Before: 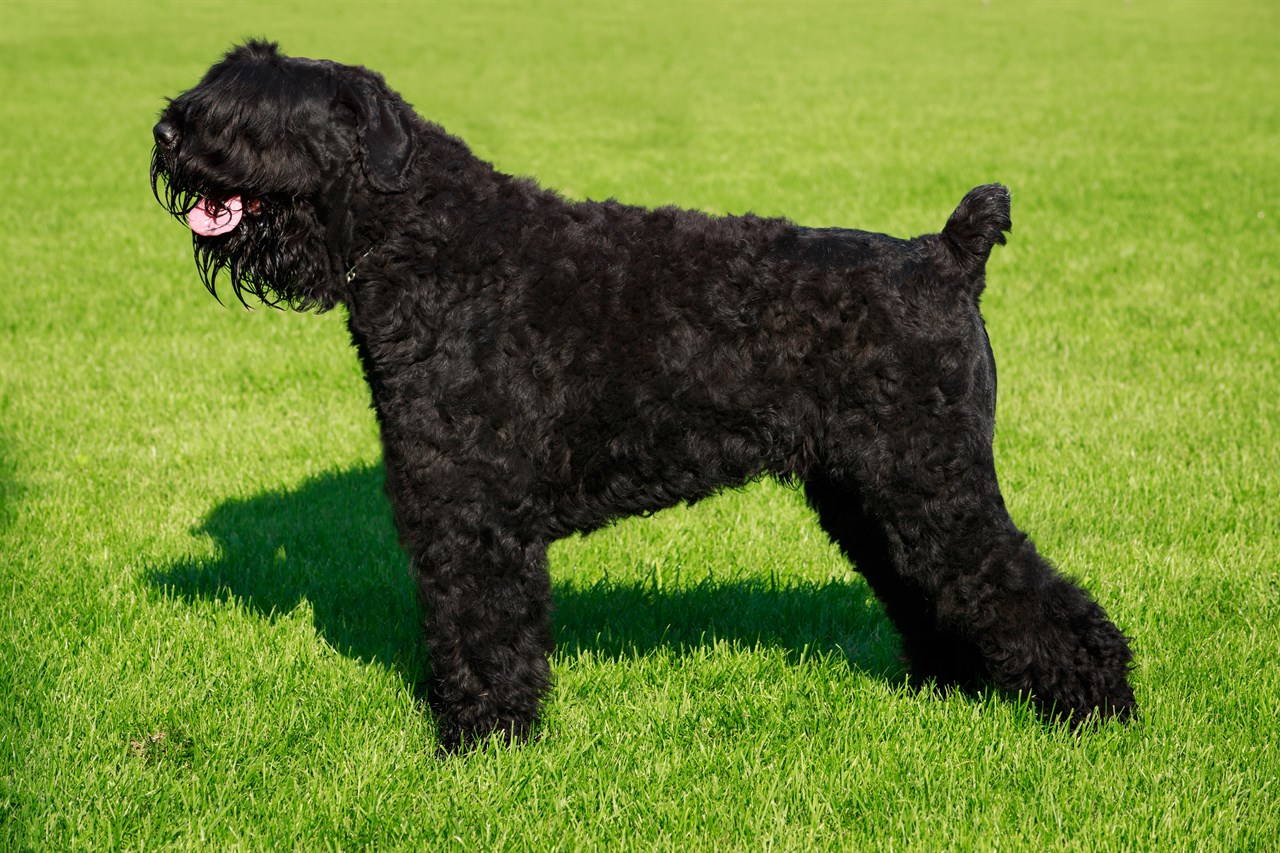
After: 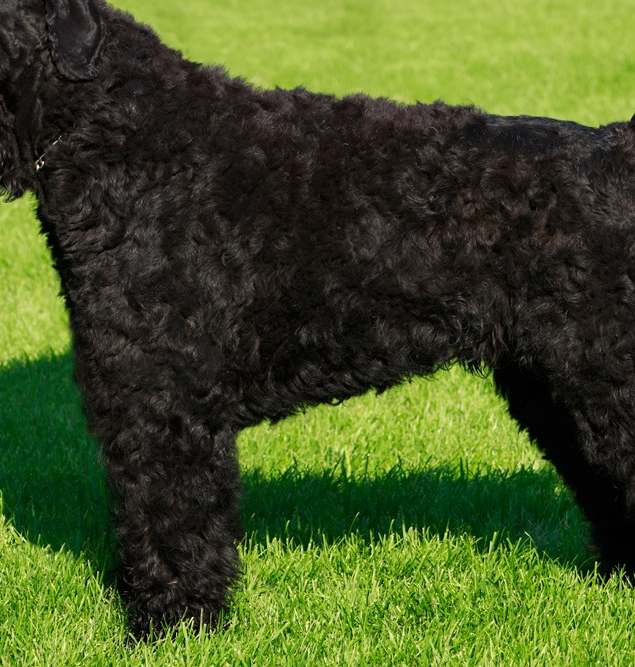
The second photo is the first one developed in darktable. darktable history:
crop and rotate: angle 0.017°, left 24.307%, top 13.213%, right 25.99%, bottom 8.543%
